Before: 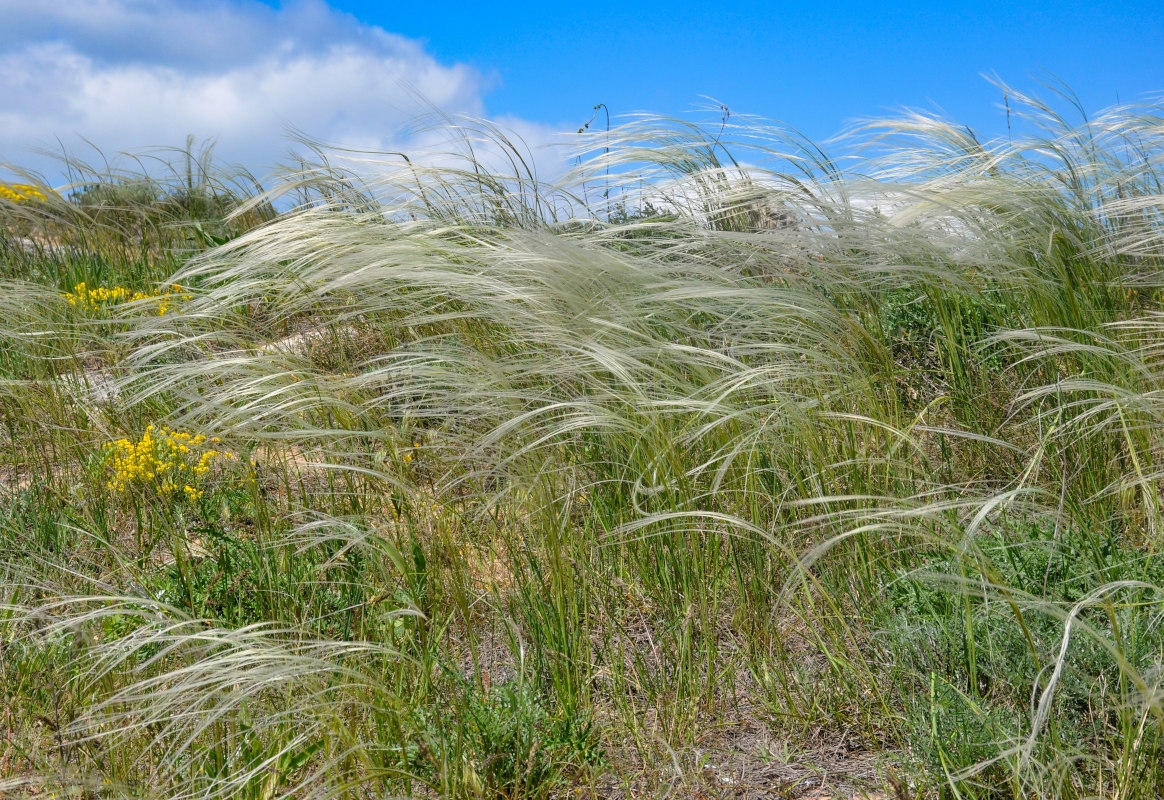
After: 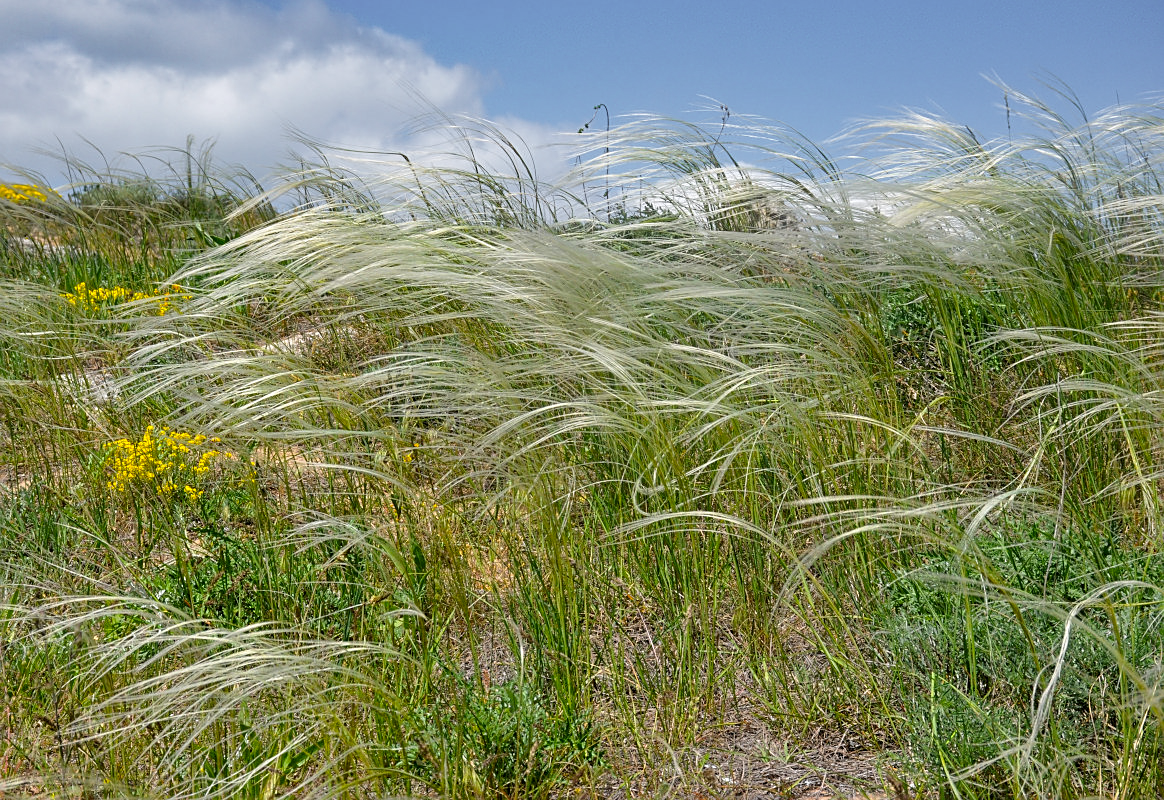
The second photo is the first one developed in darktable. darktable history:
color zones: curves: ch1 [(0.25, 0.61) (0.75, 0.248)]
sharpen: on, module defaults
